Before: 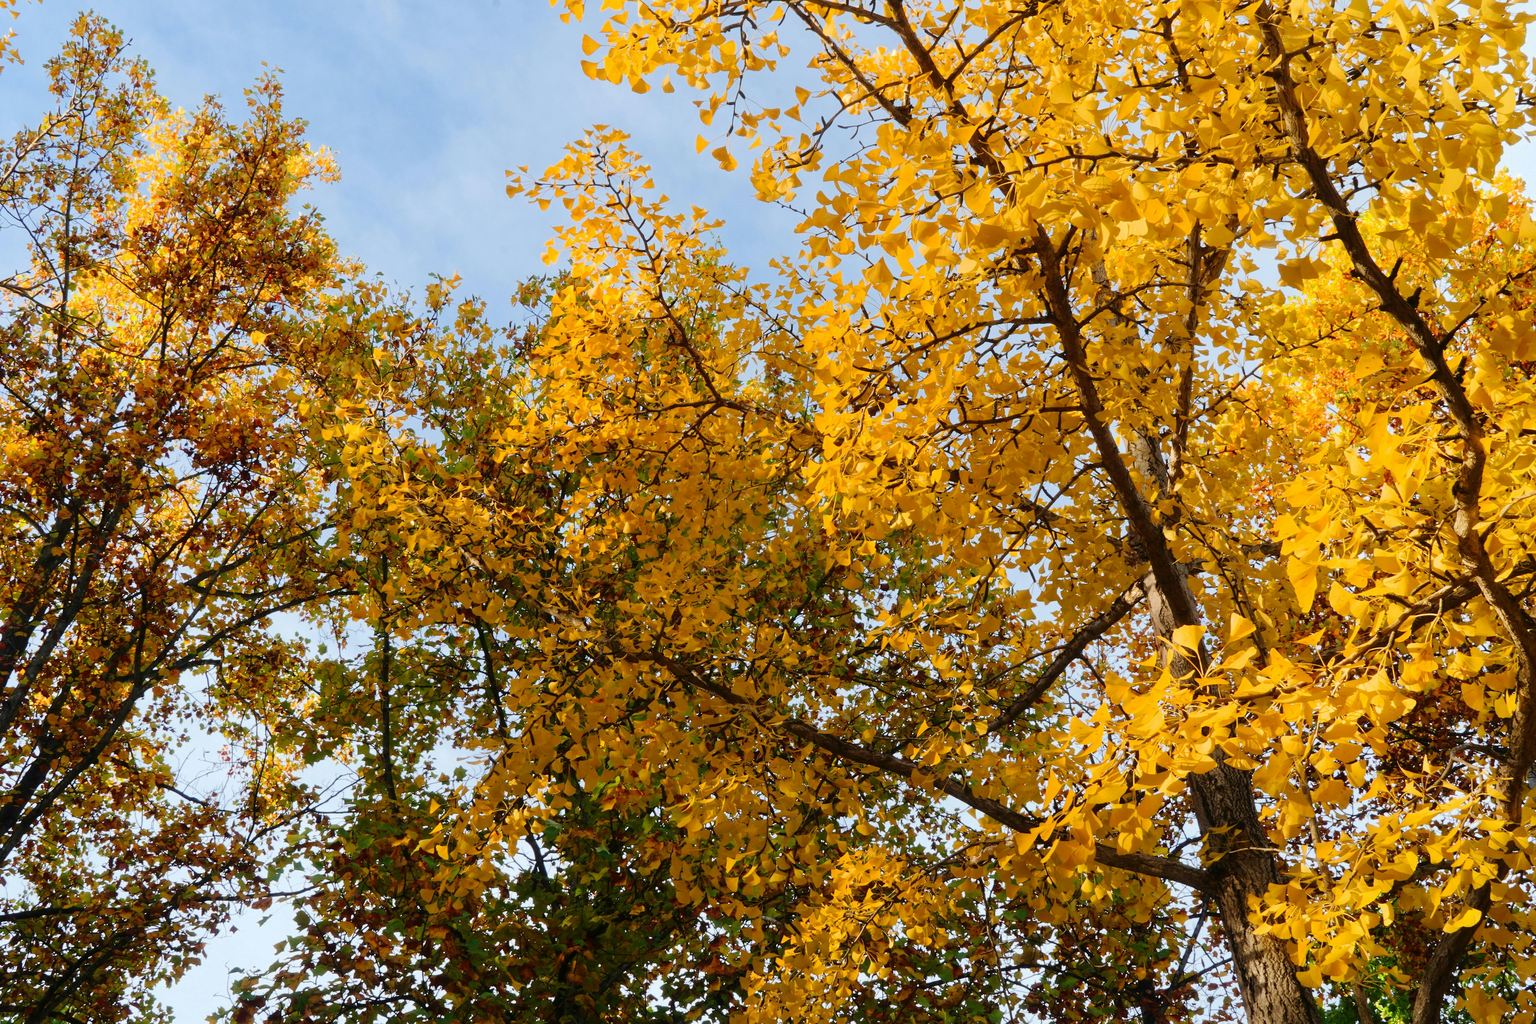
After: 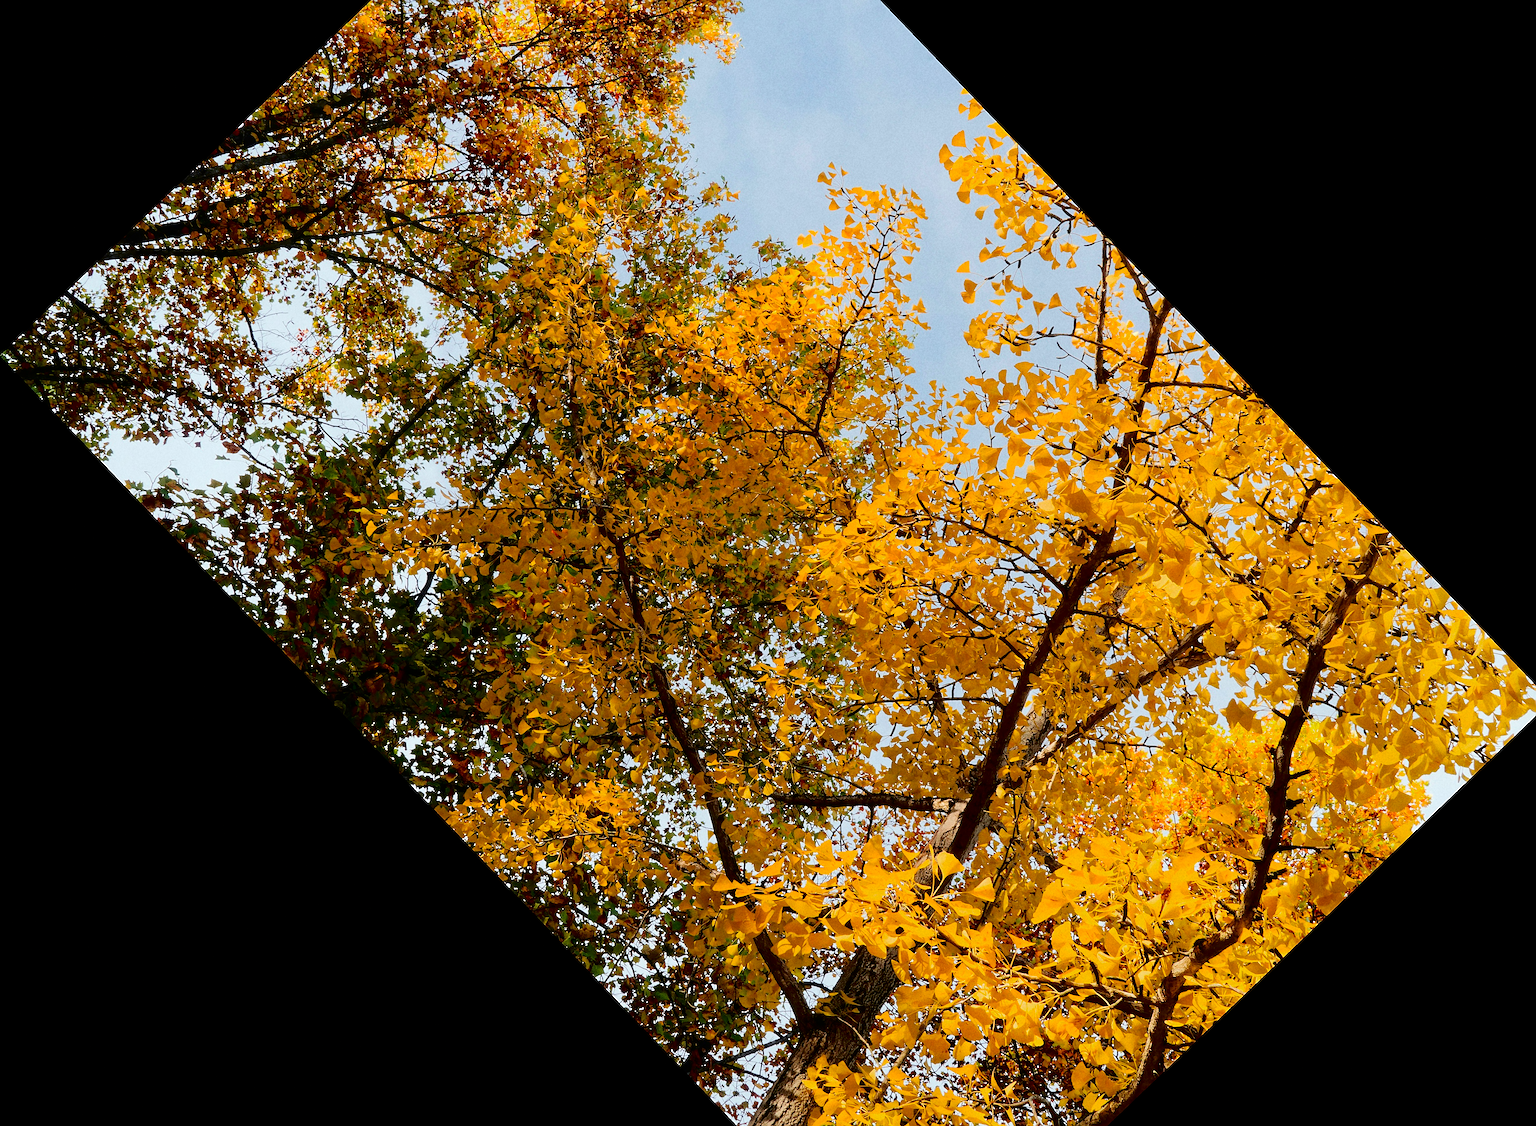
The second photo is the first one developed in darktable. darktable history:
color balance rgb: perceptual saturation grading › global saturation 8.89%, saturation formula JzAzBz (2021)
exposure: exposure -0.048 EV, compensate highlight preservation false
rotate and perspective: crop left 0, crop top 0
crop and rotate: angle -46.26°, top 16.234%, right 0.912%, bottom 11.704%
grain: coarseness 7.08 ISO, strength 21.67%, mid-tones bias 59.58%
sharpen: radius 1.4, amount 1.25, threshold 0.7
tone curve: curves: ch0 [(0.003, 0) (0.066, 0.017) (0.163, 0.09) (0.264, 0.238) (0.395, 0.421) (0.517, 0.56) (0.688, 0.743) (0.791, 0.814) (1, 1)]; ch1 [(0, 0) (0.164, 0.115) (0.337, 0.332) (0.39, 0.398) (0.464, 0.461) (0.501, 0.5) (0.507, 0.503) (0.534, 0.537) (0.577, 0.59) (0.652, 0.681) (0.733, 0.749) (0.811, 0.796) (1, 1)]; ch2 [(0, 0) (0.337, 0.382) (0.464, 0.476) (0.501, 0.502) (0.527, 0.54) (0.551, 0.565) (0.6, 0.59) (0.687, 0.675) (1, 1)], color space Lab, independent channels, preserve colors none
